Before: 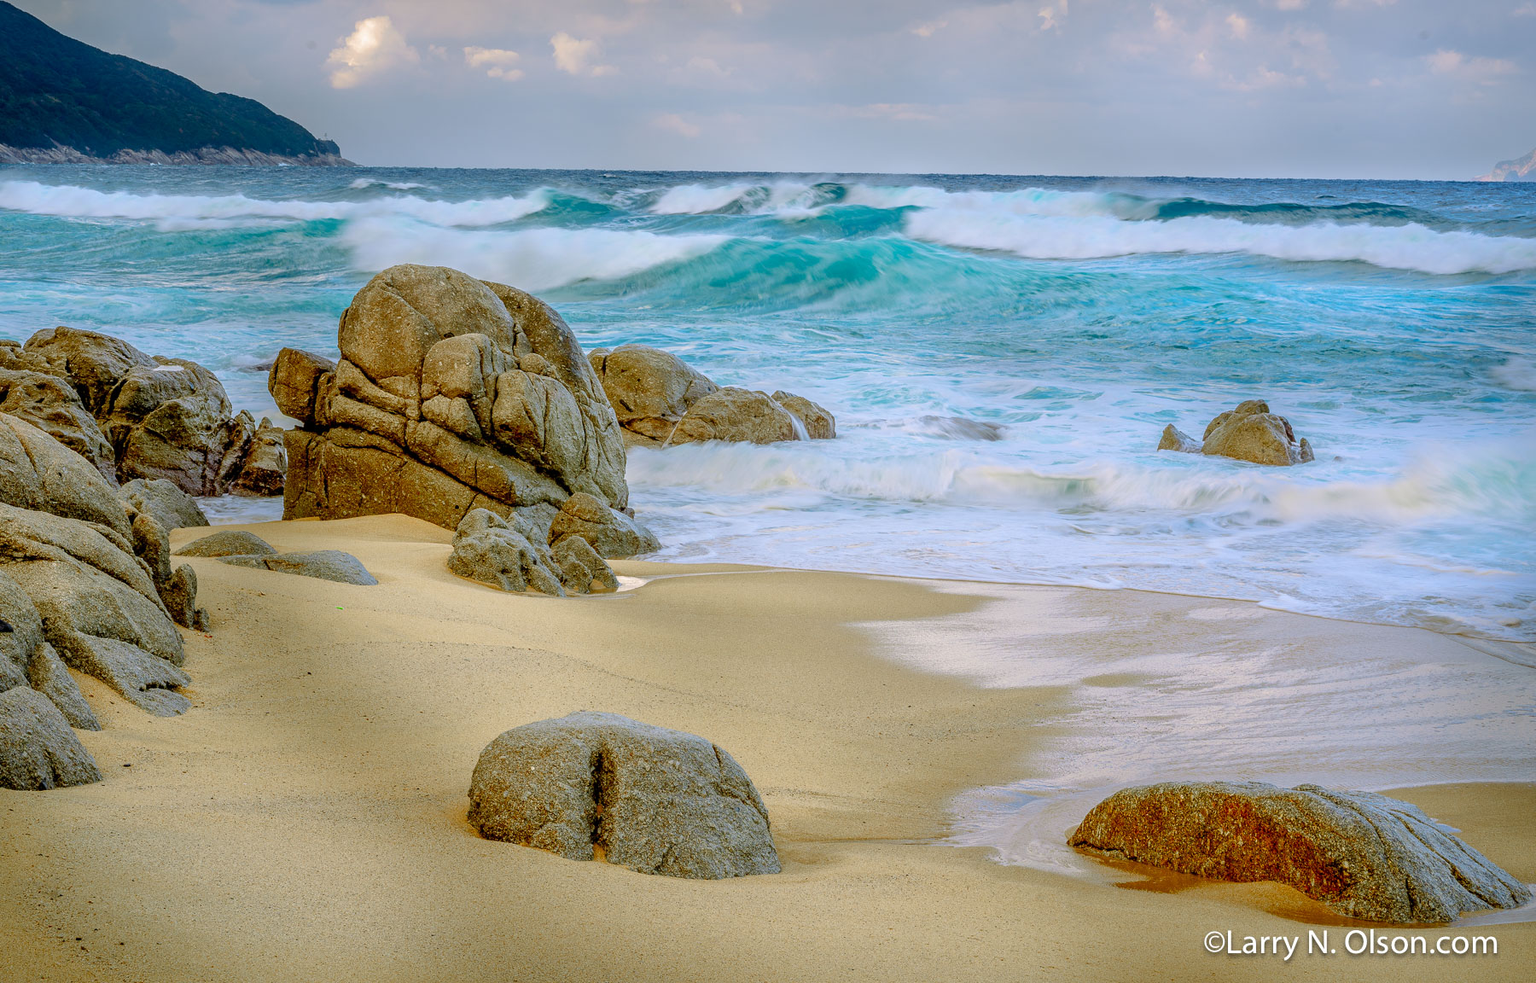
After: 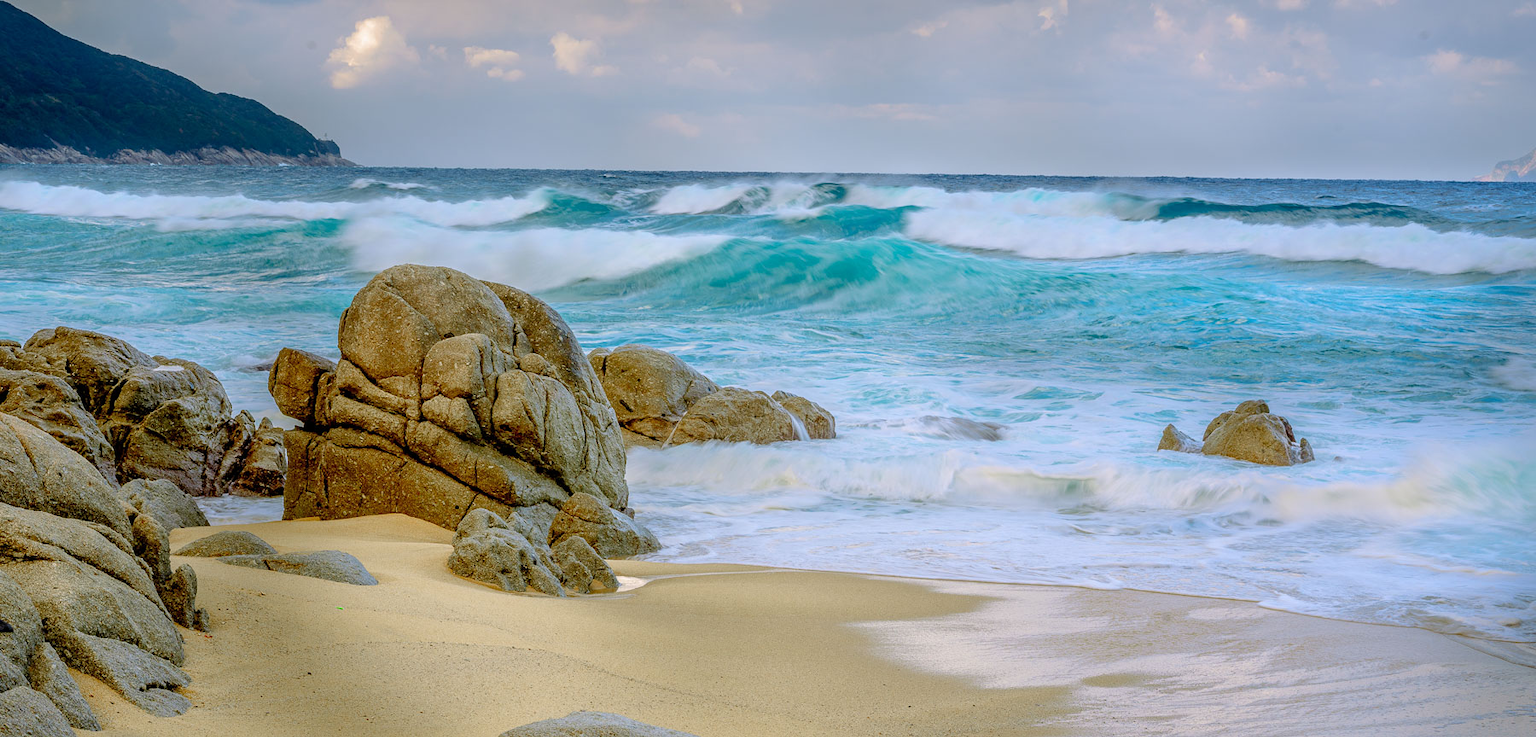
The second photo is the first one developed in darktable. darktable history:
exposure: compensate highlight preservation false
crop: bottom 24.988%
